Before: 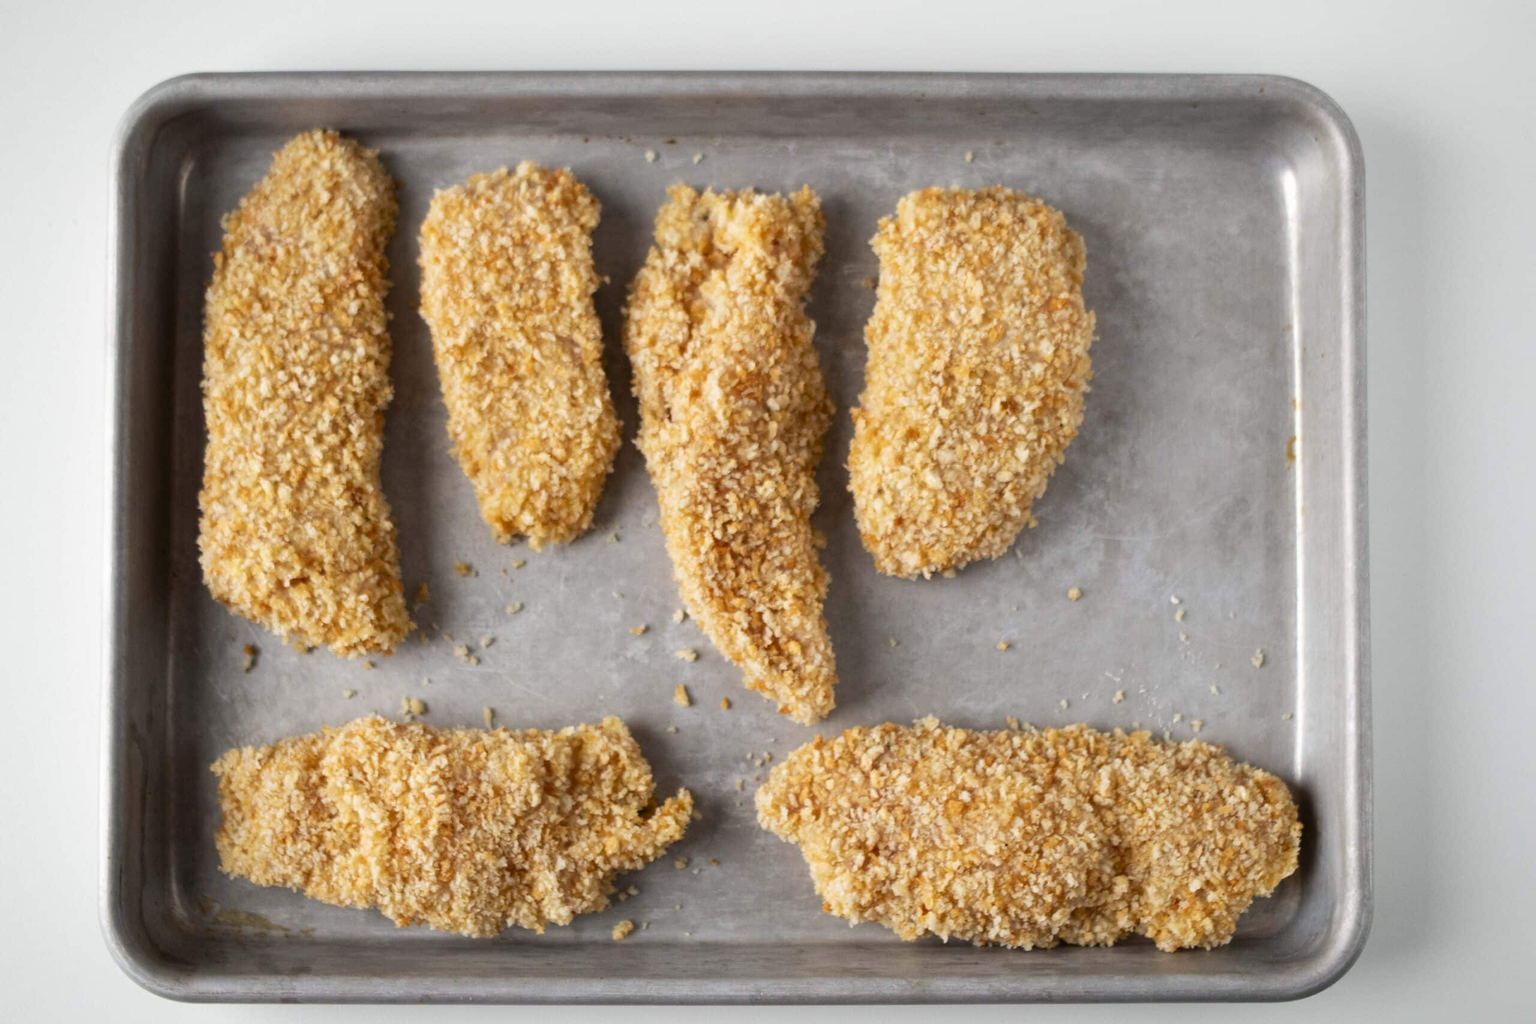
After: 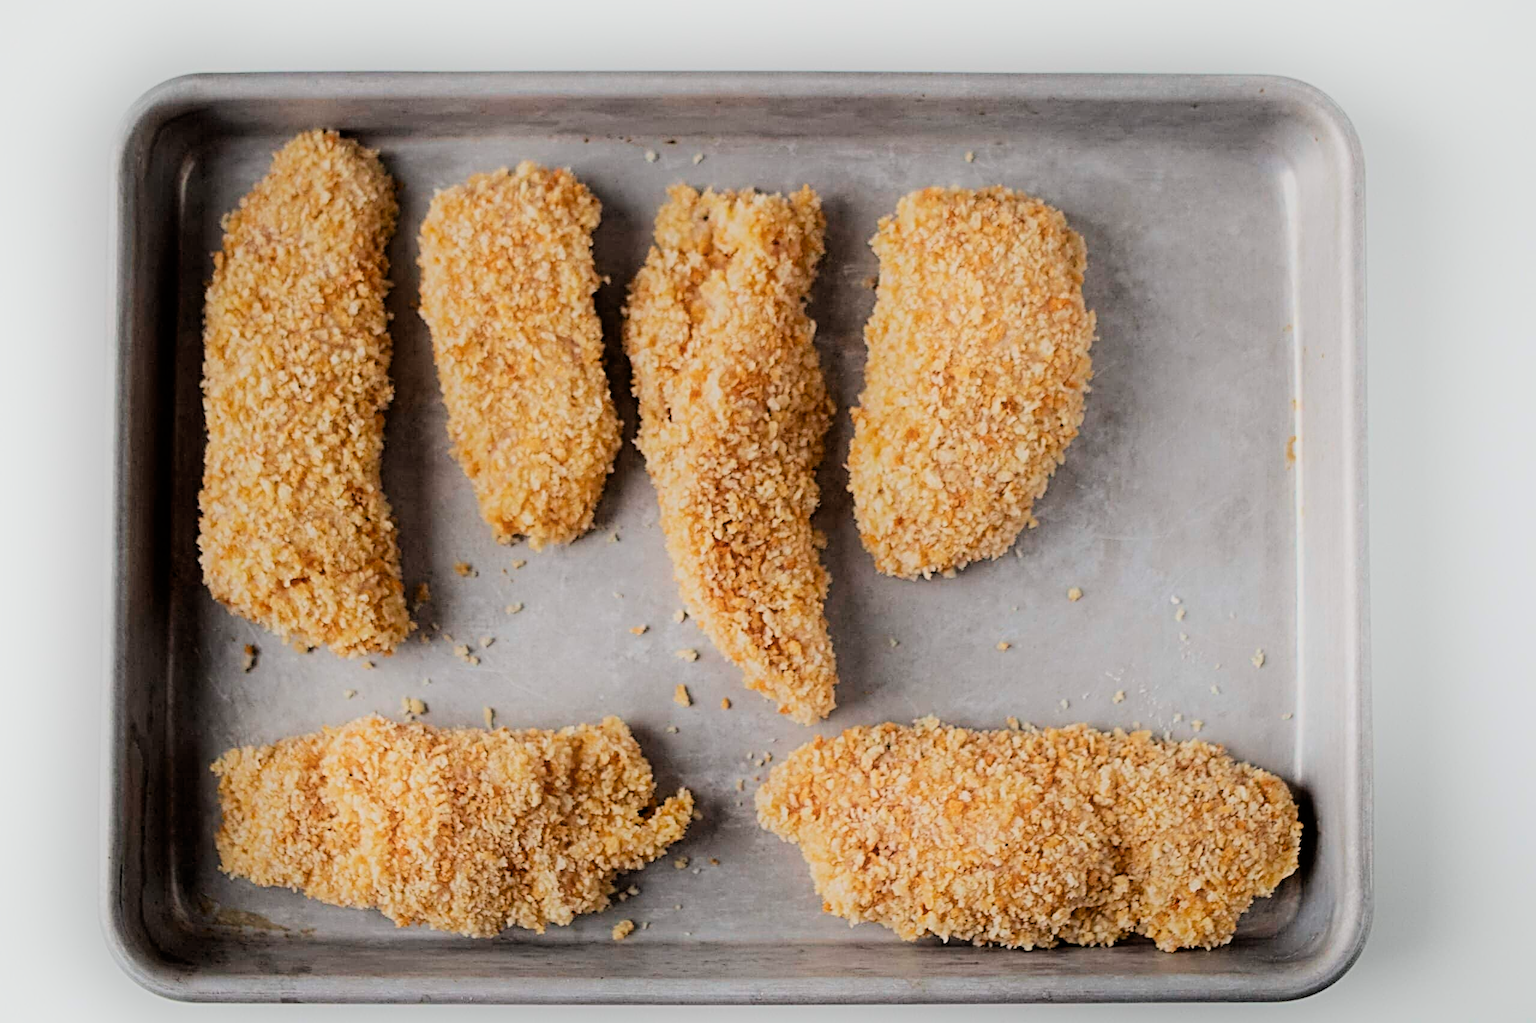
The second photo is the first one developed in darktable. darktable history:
shadows and highlights: shadows -89.36, highlights 88.58, soften with gaussian
sharpen: radius 3.671, amount 0.923
filmic rgb: black relative exposure -6.17 EV, white relative exposure 6.95 EV, hardness 2.24, color science v6 (2022)
